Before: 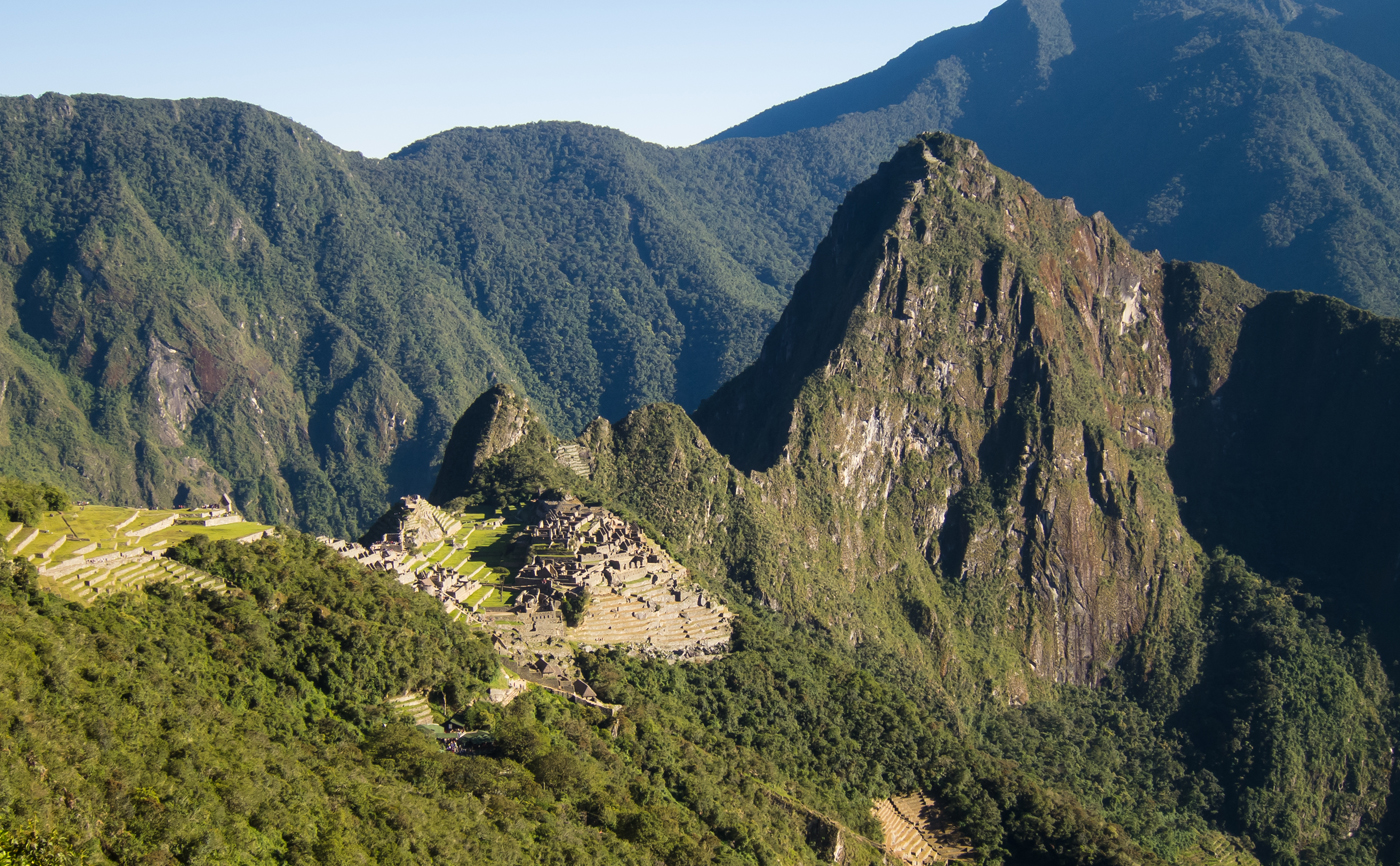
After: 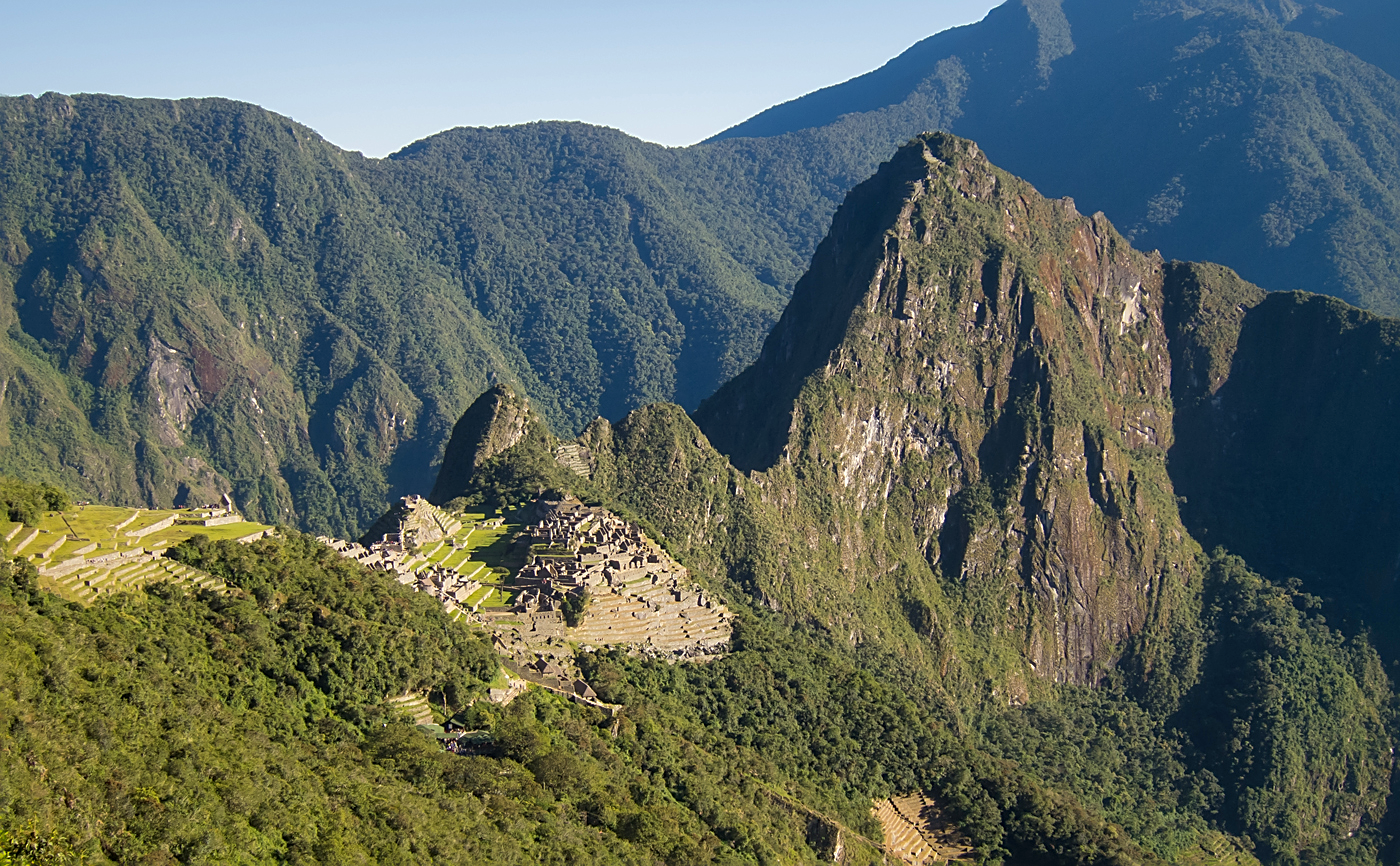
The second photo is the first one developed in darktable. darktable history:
sharpen: on, module defaults
shadows and highlights: shadows color adjustment 97.68%
